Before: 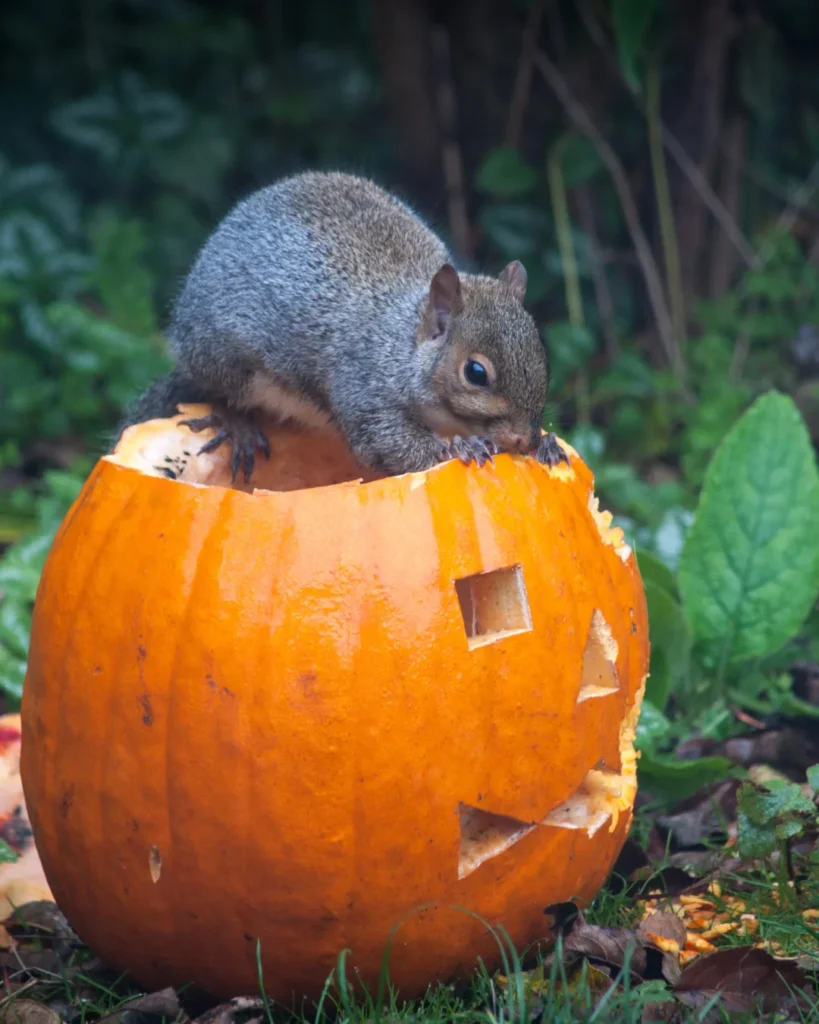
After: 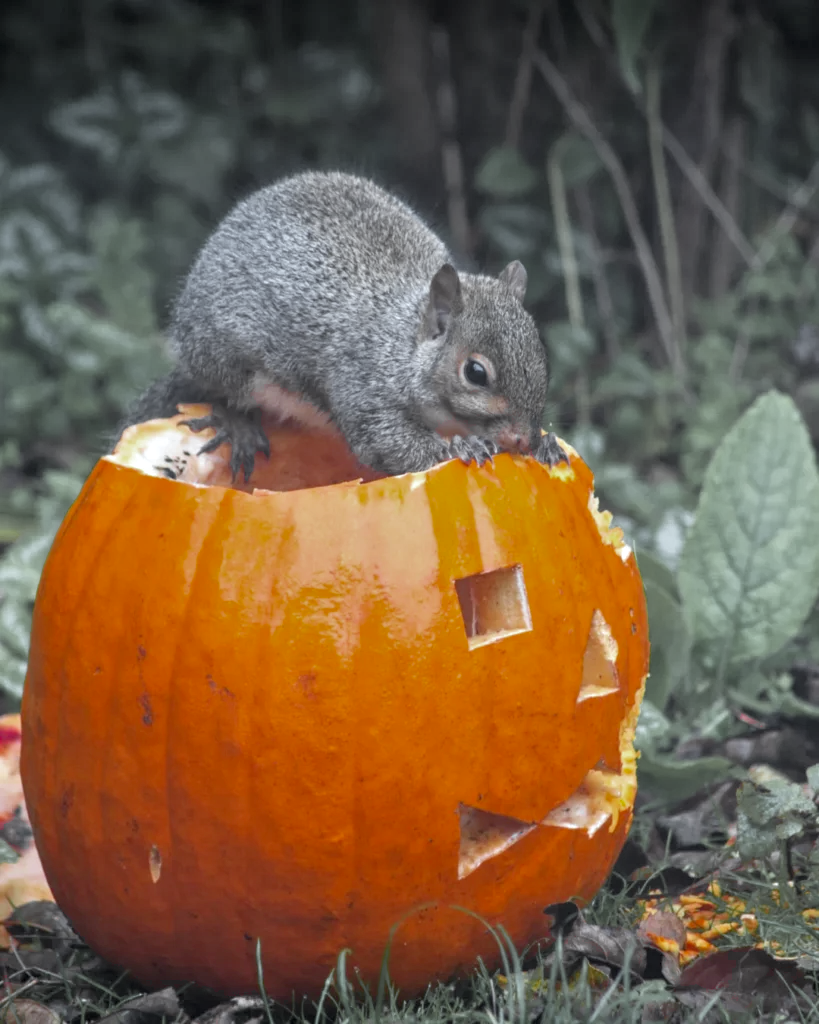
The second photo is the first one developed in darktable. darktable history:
color zones: curves: ch0 [(0.004, 0.388) (0.125, 0.392) (0.25, 0.404) (0.375, 0.5) (0.5, 0.5) (0.625, 0.5) (0.75, 0.5) (0.875, 0.5)]; ch1 [(0, 0.5) (0.125, 0.5) (0.25, 0.5) (0.375, 0.124) (0.524, 0.124) (0.645, 0.128) (0.789, 0.132) (0.914, 0.096) (0.998, 0.068)]
color correction: highlights b* -0.006
local contrast: highlights 107%, shadows 102%, detail 120%, midtone range 0.2
color calibration: illuminant Planckian (black body), adaptation linear Bradford (ICC v4), x 0.36, y 0.366, temperature 4496.32 K
tone equalizer: -8 EV 0.978 EV, -7 EV 0.988 EV, -6 EV 0.974 EV, -5 EV 0.995 EV, -4 EV 1.03 EV, -3 EV 0.744 EV, -2 EV 0.521 EV, -1 EV 0.236 EV
